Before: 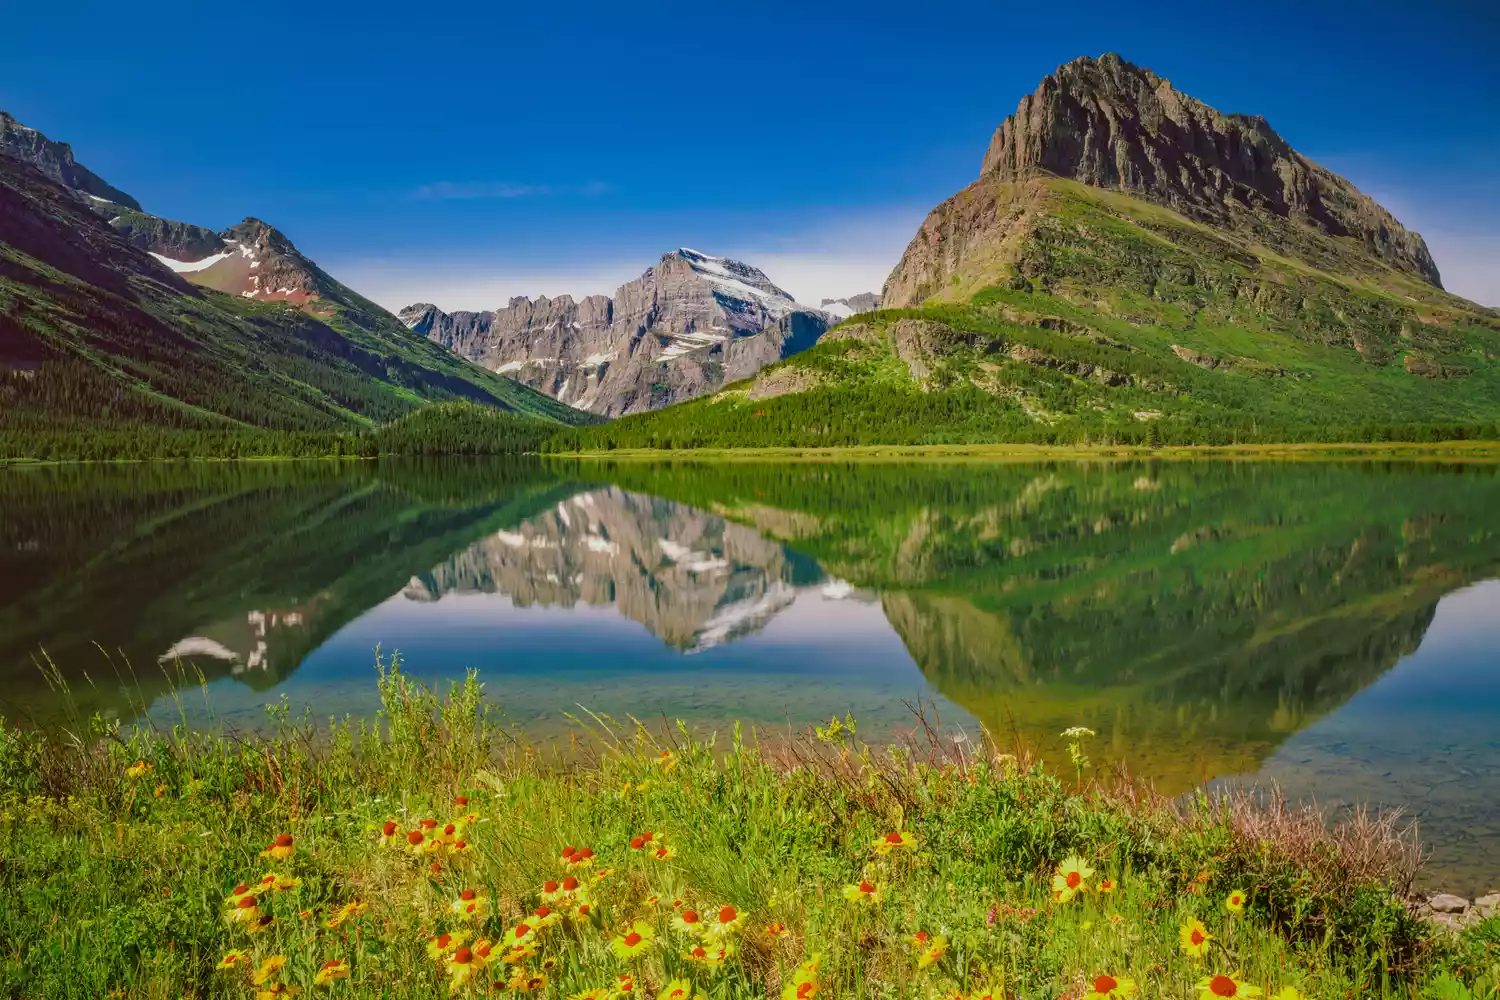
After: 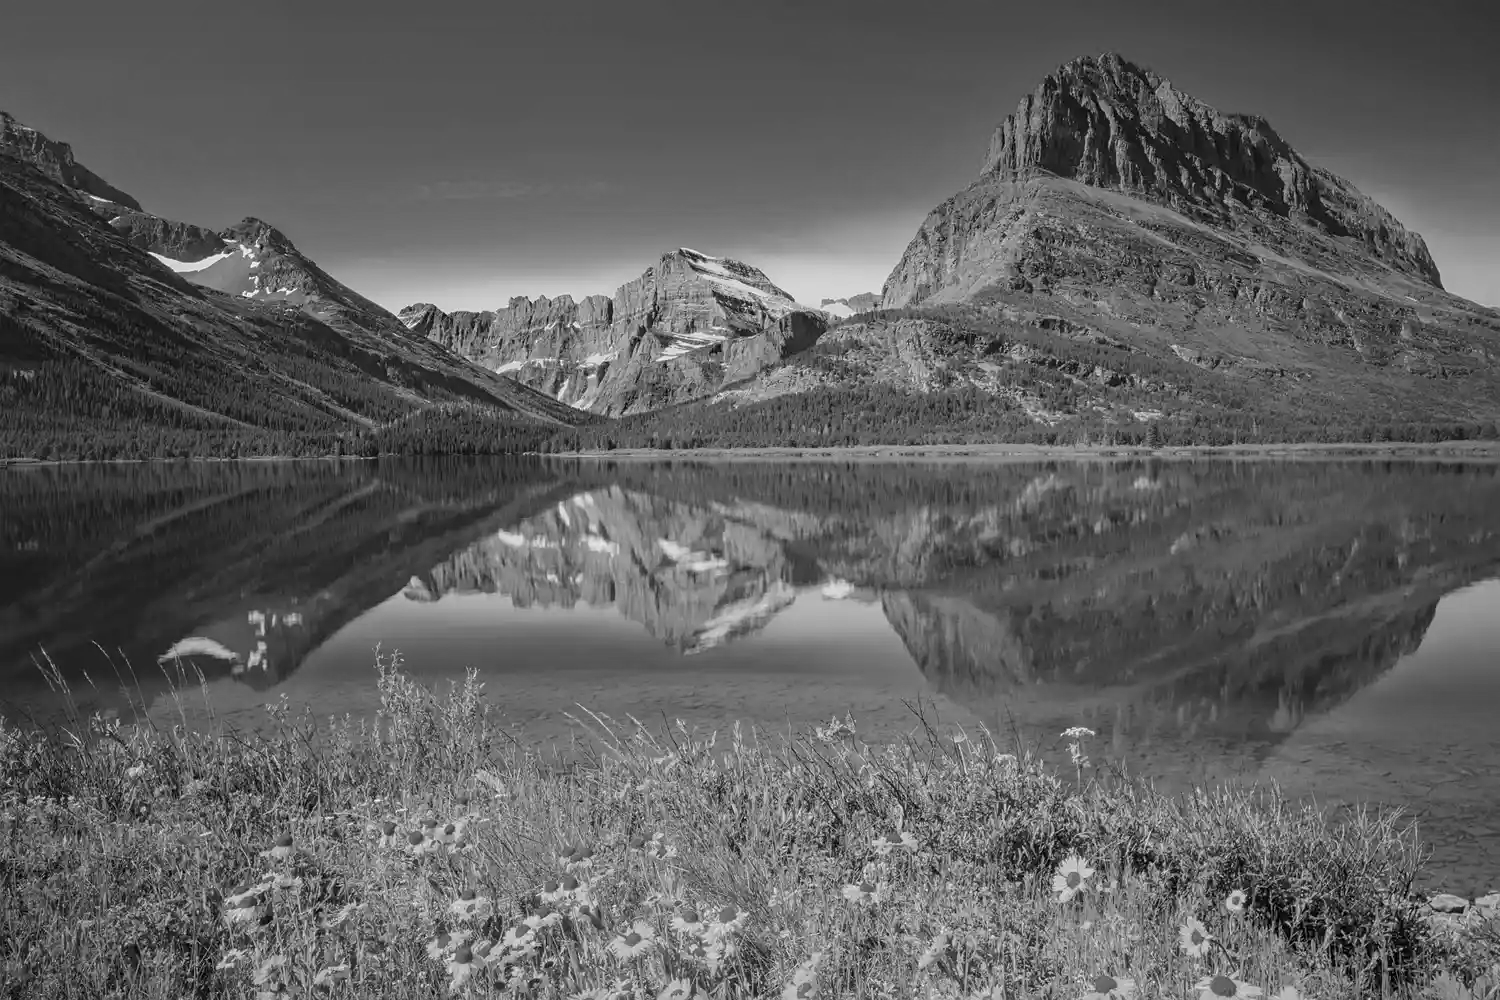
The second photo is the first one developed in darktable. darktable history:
sharpen: amount 0.2
monochrome: a 16.06, b 15.48, size 1
